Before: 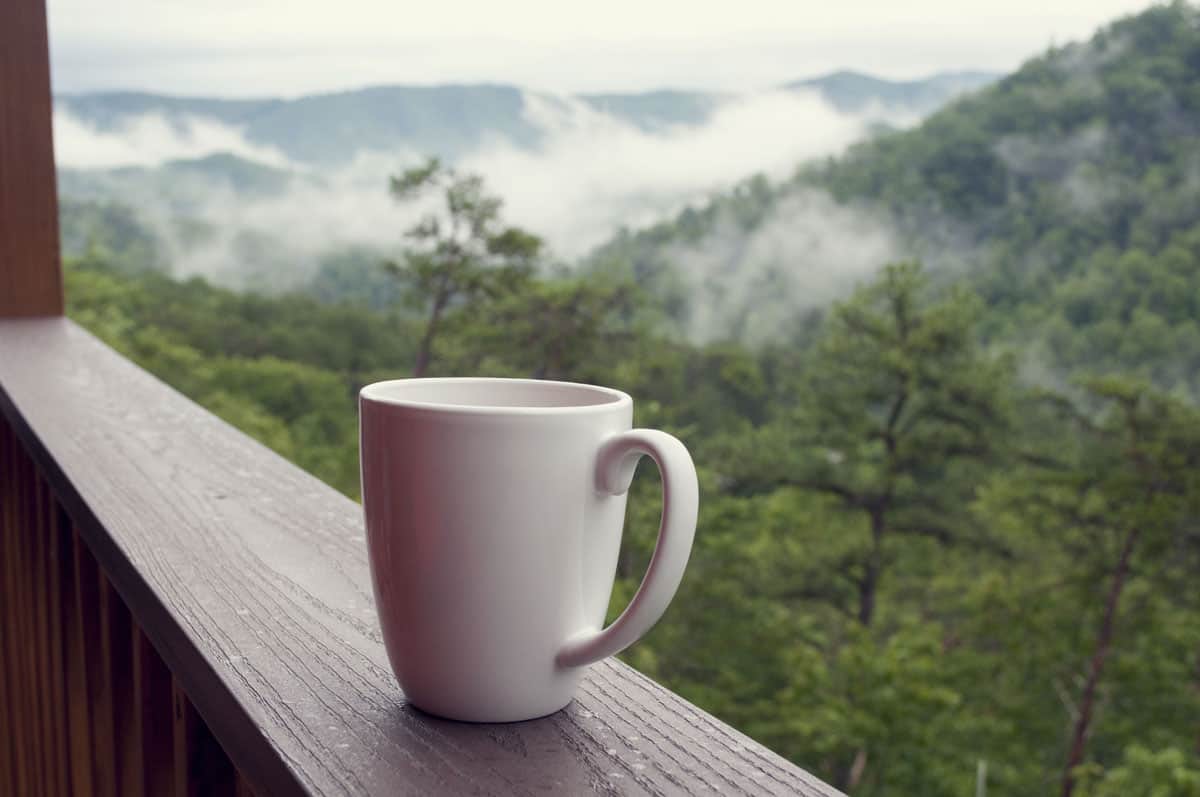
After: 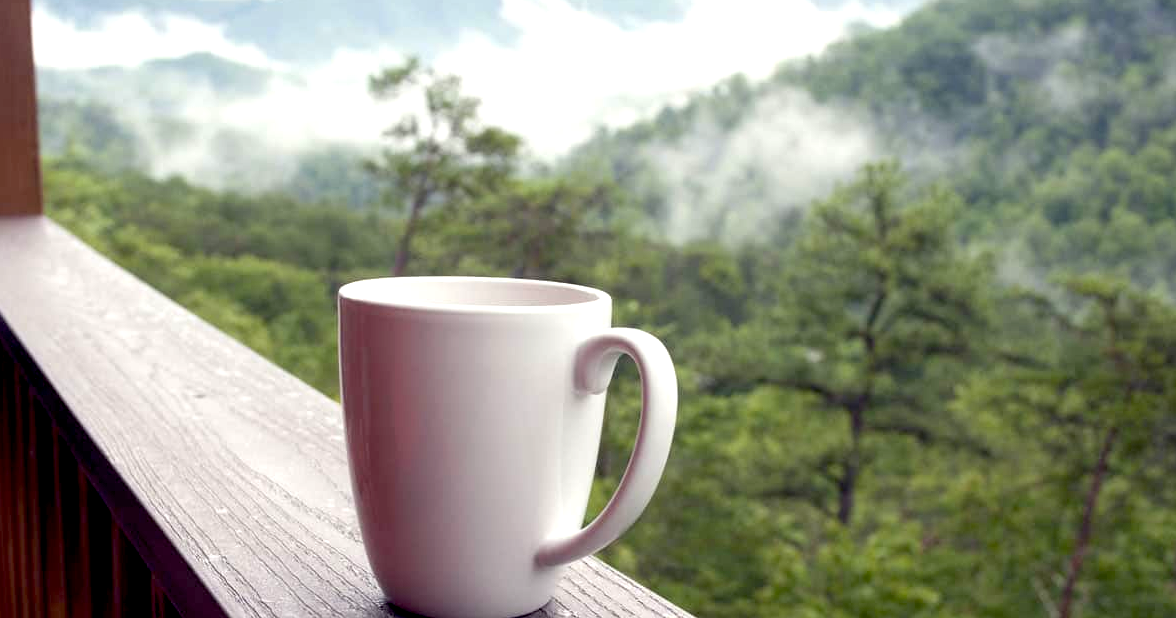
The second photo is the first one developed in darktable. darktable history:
exposure: black level correction 0.011, exposure 0.702 EV, compensate exposure bias true, compensate highlight preservation false
crop and rotate: left 1.796%, top 12.873%, right 0.13%, bottom 9.573%
